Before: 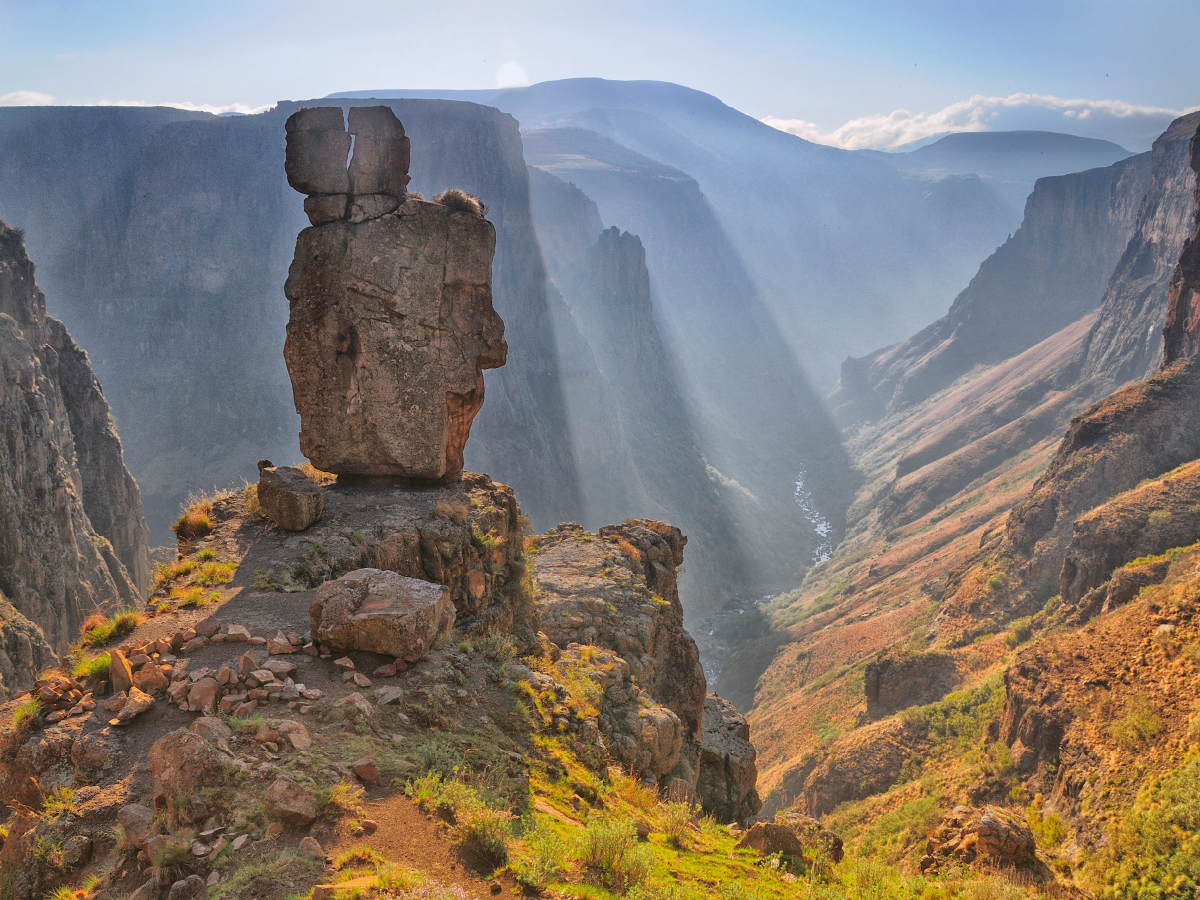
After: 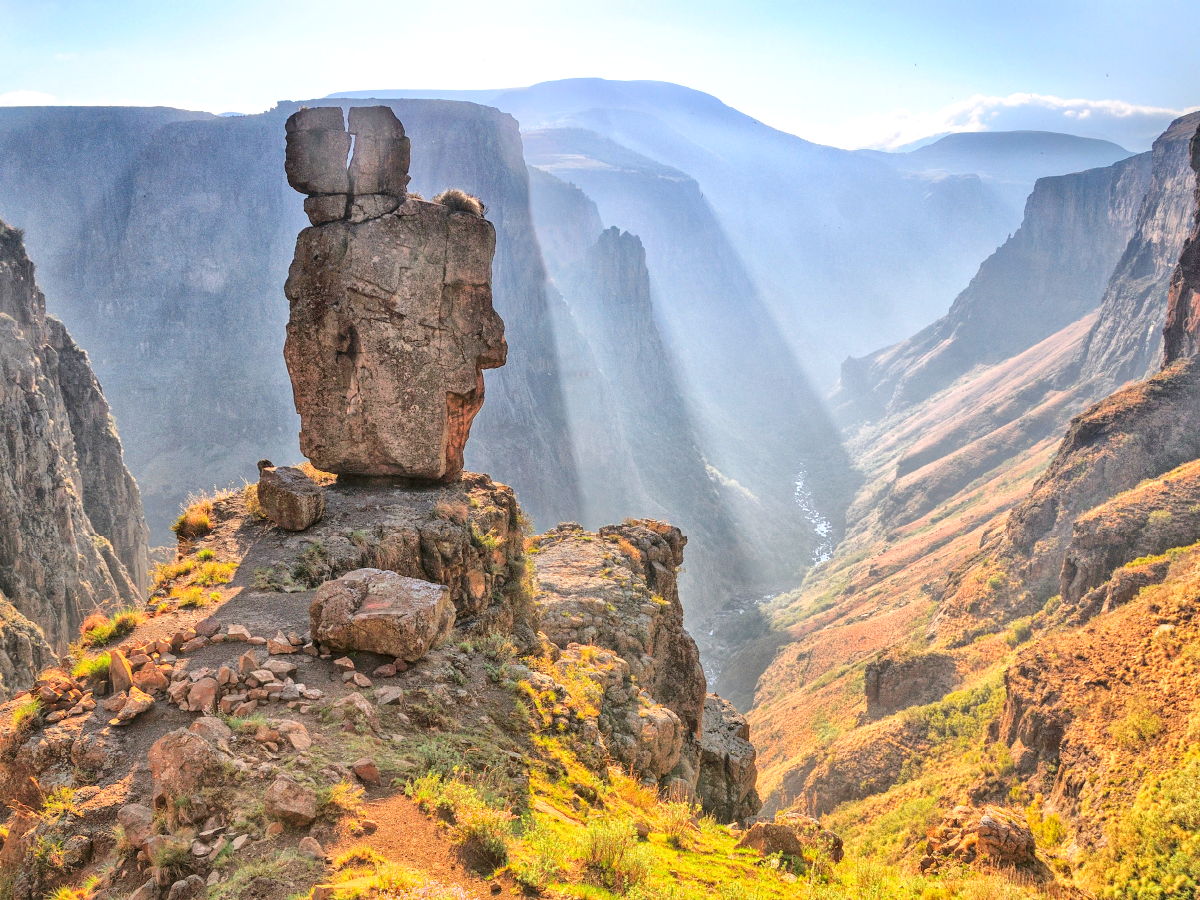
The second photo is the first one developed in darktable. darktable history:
local contrast: on, module defaults
exposure: black level correction 0.001, exposure 0.499 EV, compensate highlight preservation false
tone curve: curves: ch0 [(0, 0.01) (0.052, 0.045) (0.136, 0.133) (0.29, 0.332) (0.453, 0.531) (0.676, 0.751) (0.89, 0.919) (1, 1)]; ch1 [(0, 0) (0.094, 0.081) (0.285, 0.299) (0.385, 0.403) (0.446, 0.443) (0.495, 0.496) (0.544, 0.552) (0.589, 0.612) (0.722, 0.728) (1, 1)]; ch2 [(0, 0) (0.257, 0.217) (0.43, 0.421) (0.498, 0.507) (0.531, 0.544) (0.56, 0.579) (0.625, 0.642) (1, 1)], color space Lab, linked channels, preserve colors none
